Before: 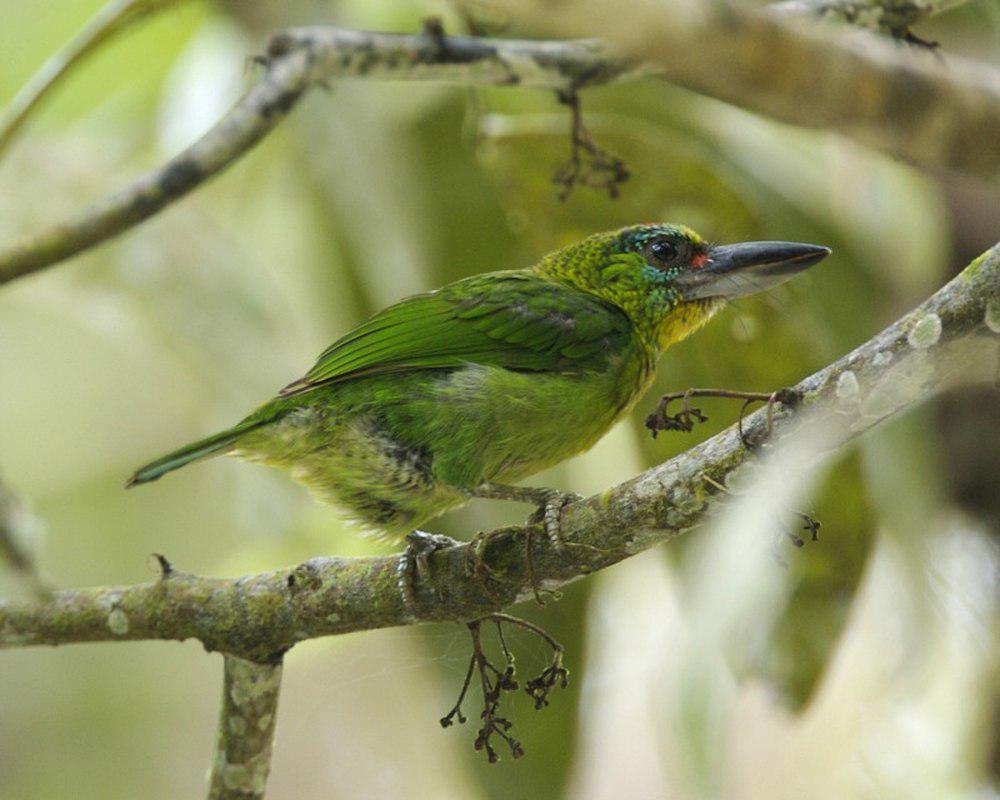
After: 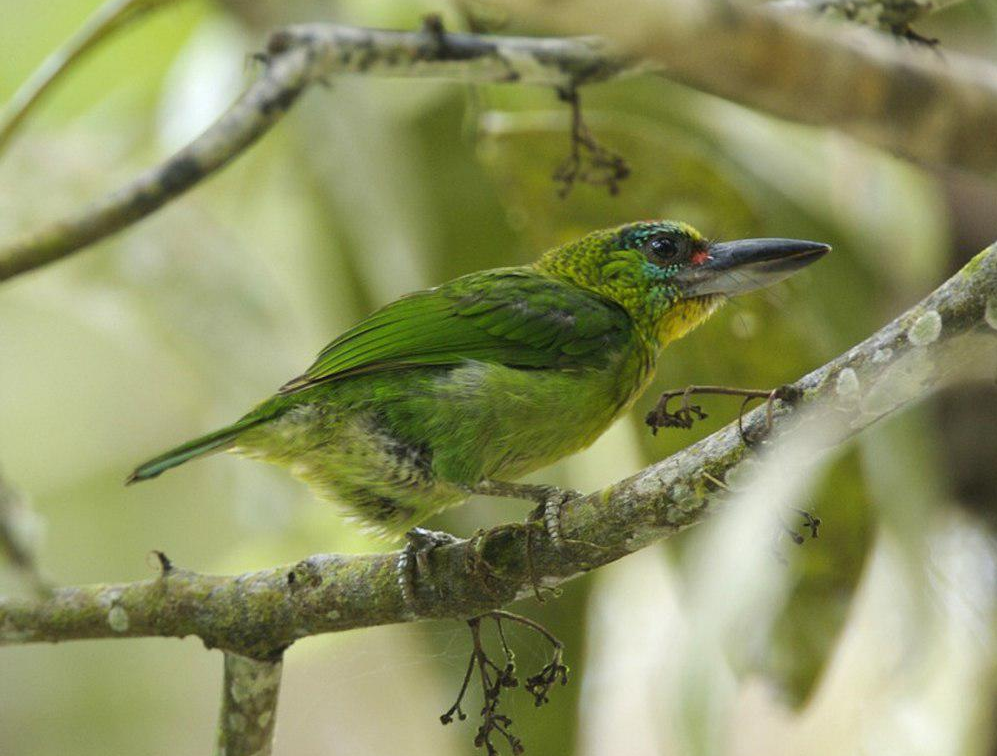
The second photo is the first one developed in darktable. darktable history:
crop: top 0.453%, right 0.255%, bottom 5.002%
